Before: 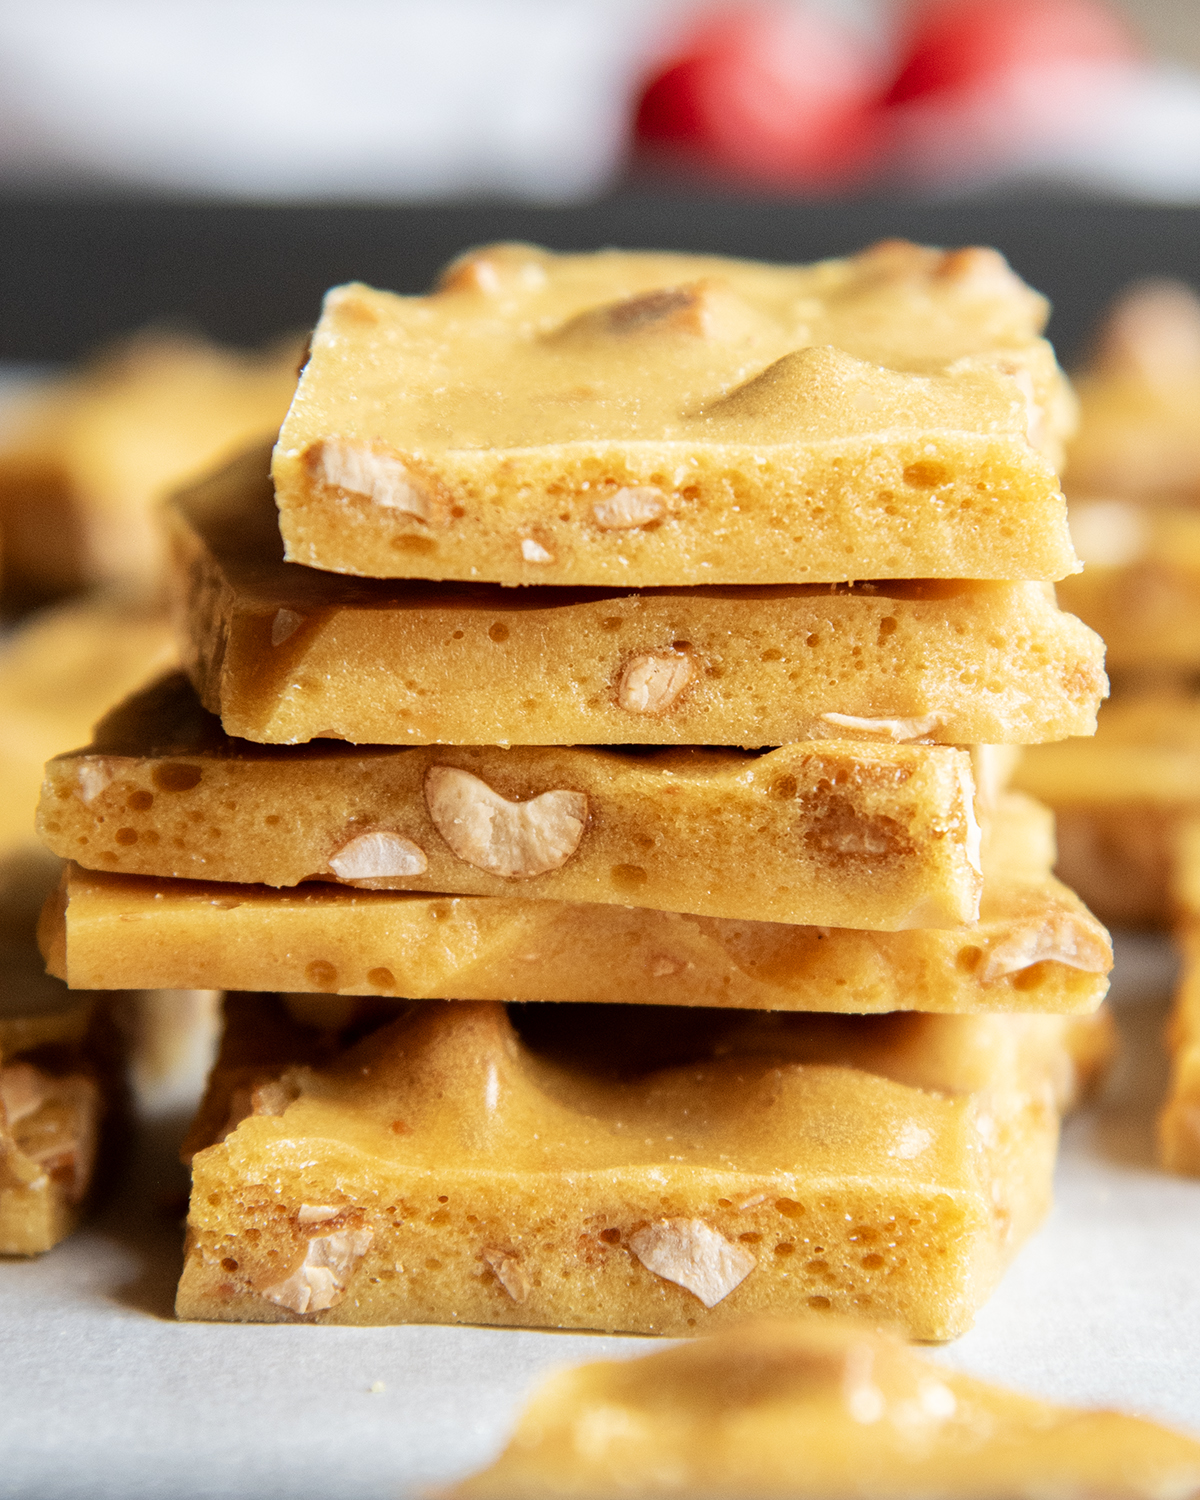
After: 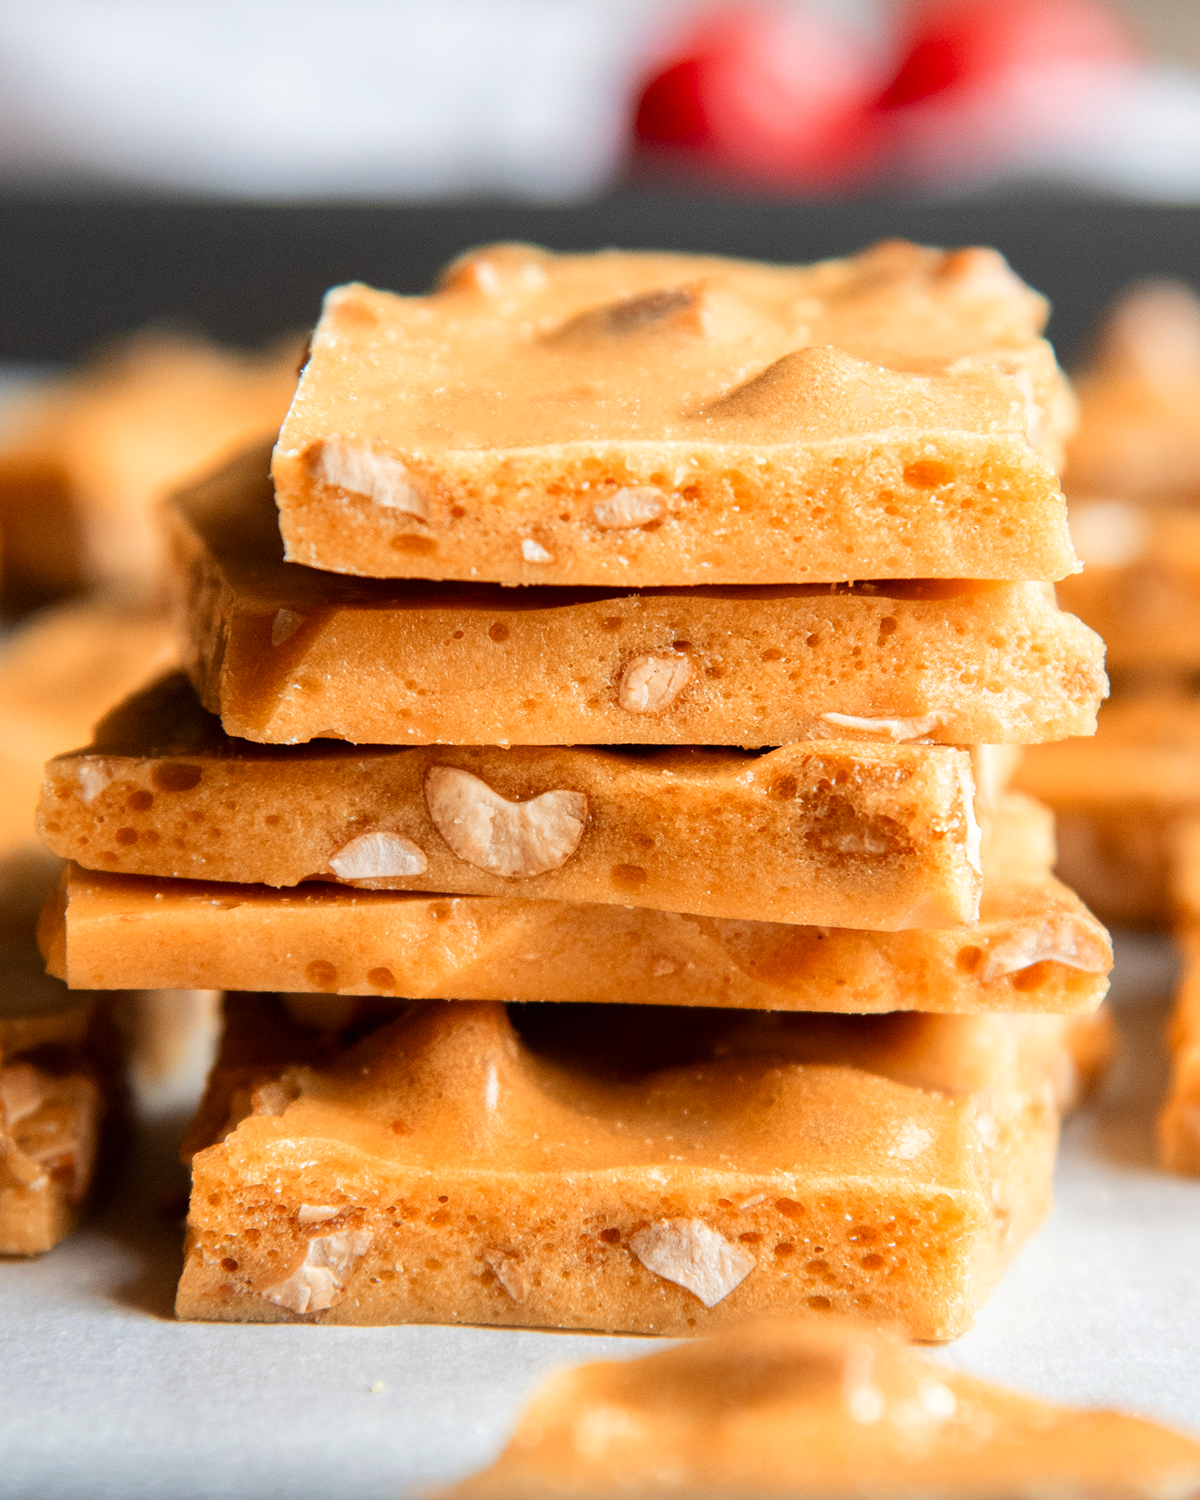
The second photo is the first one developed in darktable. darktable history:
tone equalizer: edges refinement/feathering 500, mask exposure compensation -1.57 EV, preserve details no
color zones: curves: ch2 [(0, 0.5) (0.143, 0.5) (0.286, 0.416) (0.429, 0.5) (0.571, 0.5) (0.714, 0.5) (0.857, 0.5) (1, 0.5)]
